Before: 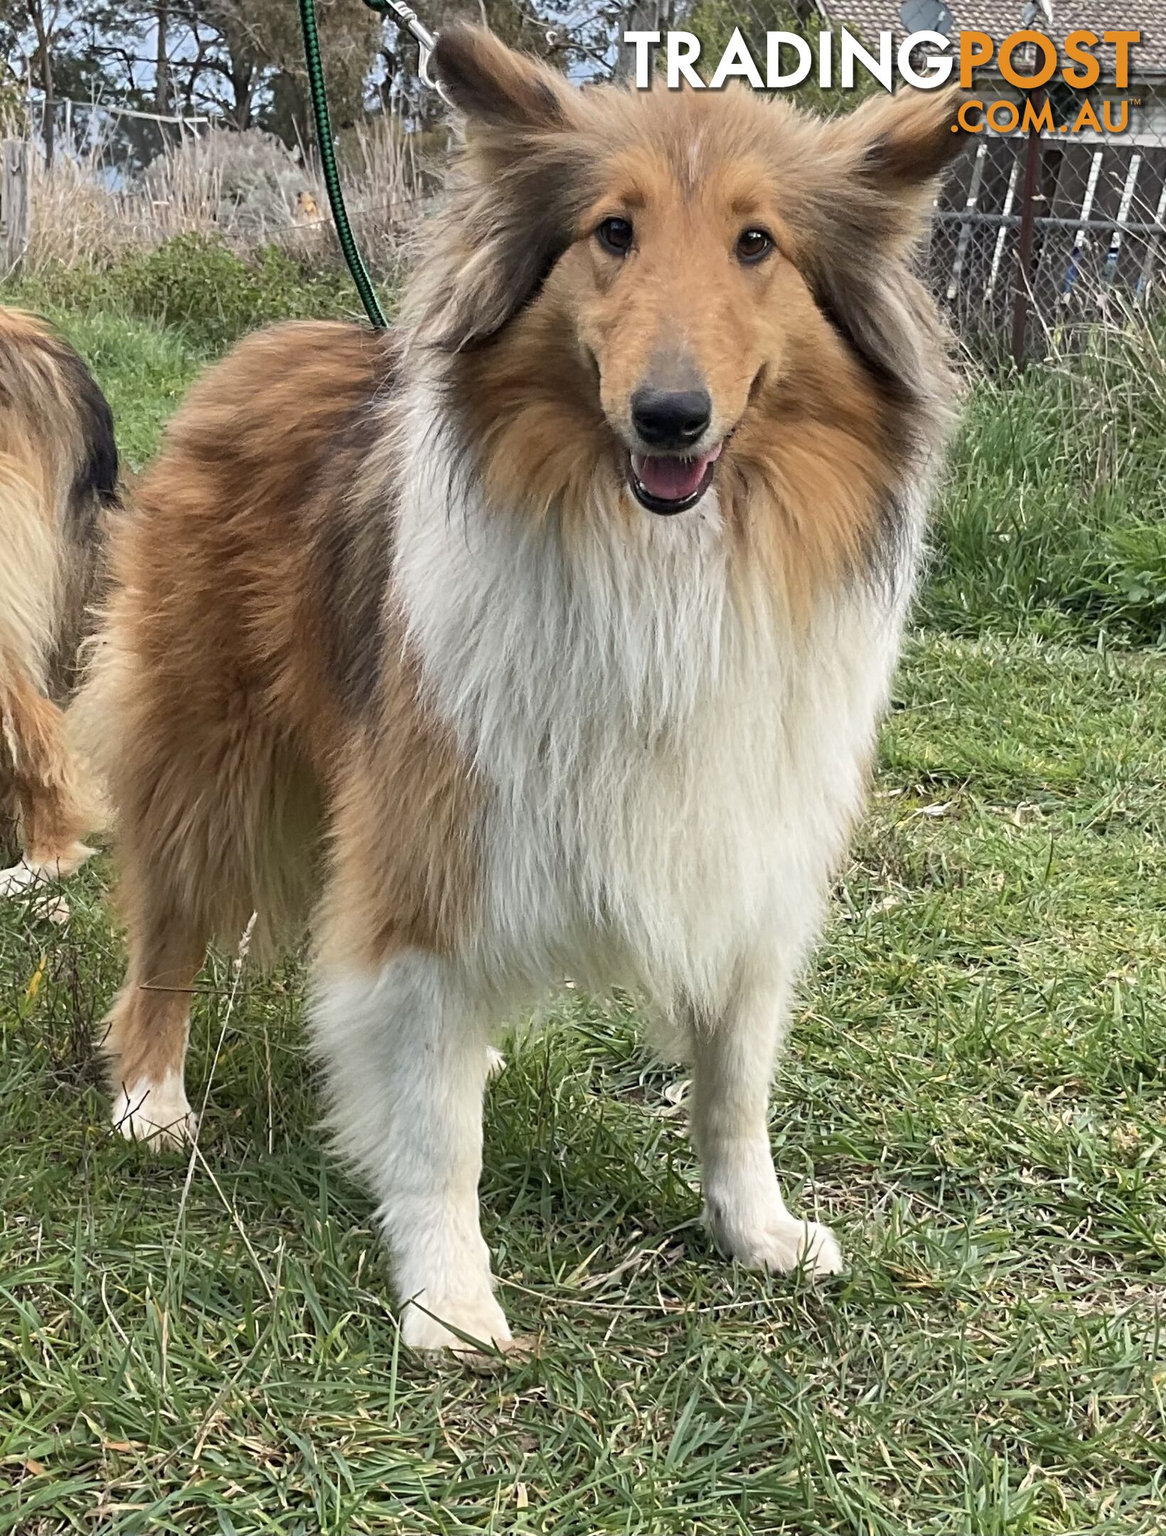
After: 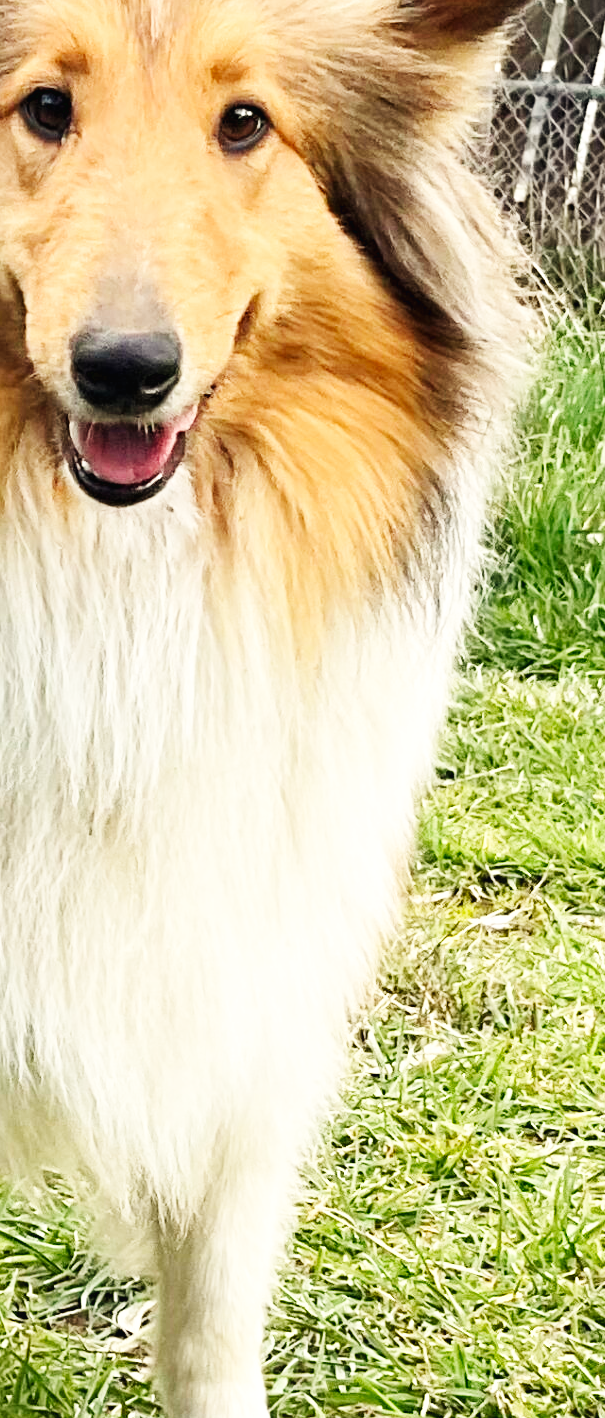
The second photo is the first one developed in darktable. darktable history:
base curve: curves: ch0 [(0, 0.003) (0.001, 0.002) (0.006, 0.004) (0.02, 0.022) (0.048, 0.086) (0.094, 0.234) (0.162, 0.431) (0.258, 0.629) (0.385, 0.8) (0.548, 0.918) (0.751, 0.988) (1, 1)], preserve colors none
crop and rotate: left 49.936%, top 10.094%, right 13.136%, bottom 24.256%
white balance: red 1.029, blue 0.92
